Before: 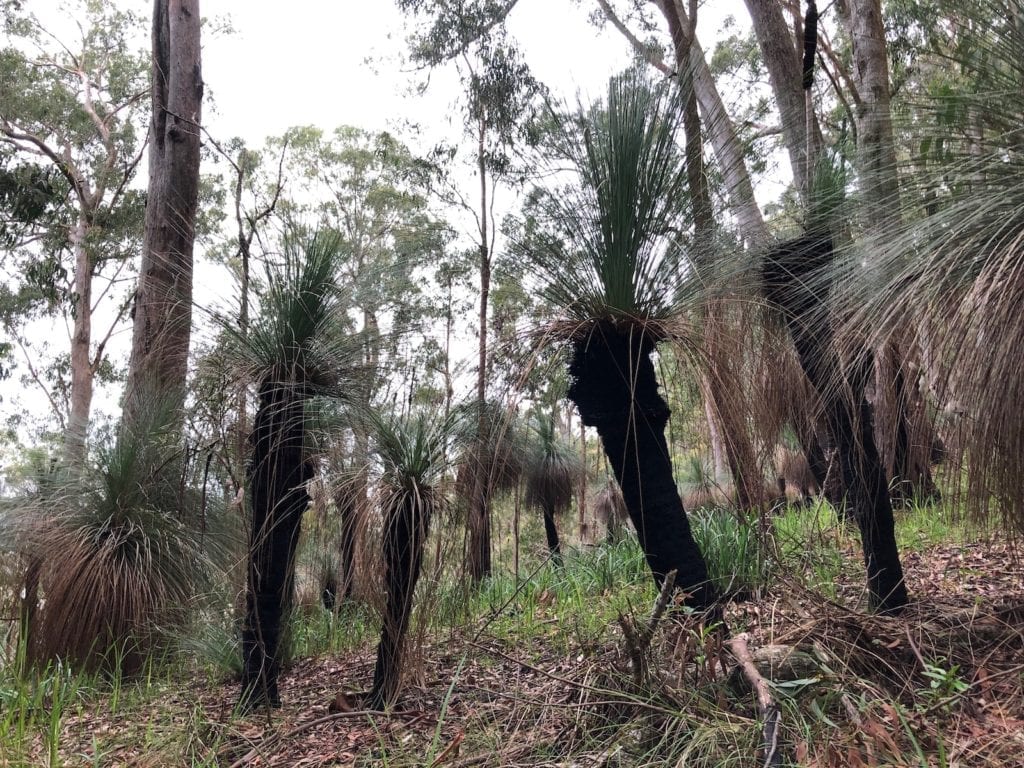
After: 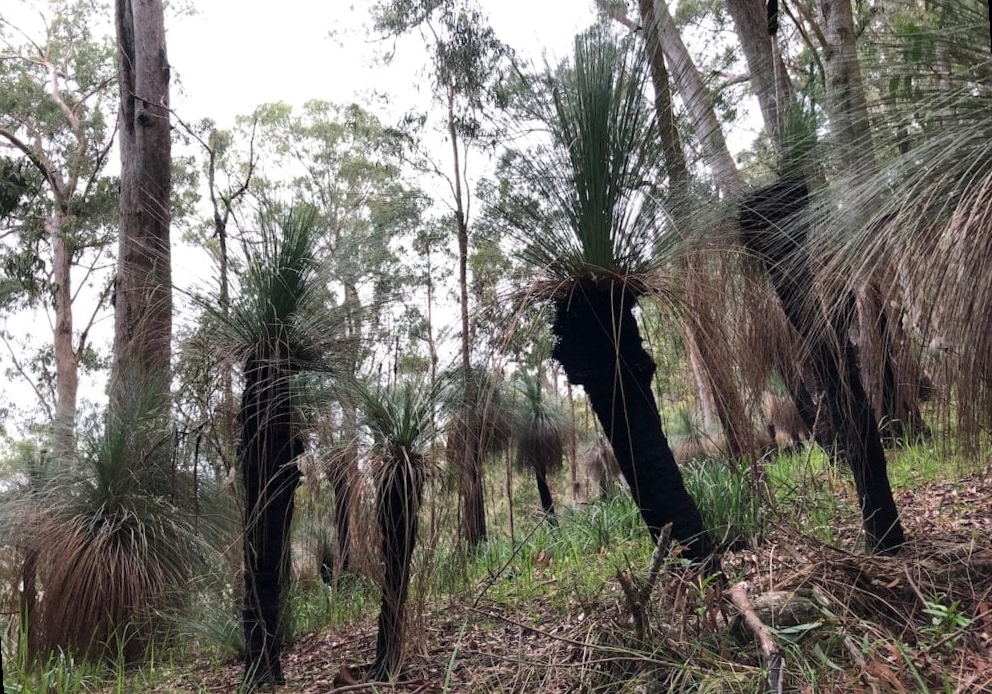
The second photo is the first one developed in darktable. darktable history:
rotate and perspective: rotation -3.52°, crop left 0.036, crop right 0.964, crop top 0.081, crop bottom 0.919
shadows and highlights: radius 93.07, shadows -14.46, white point adjustment 0.23, highlights 31.48, compress 48.23%, highlights color adjustment 52.79%, soften with gaussian
exposure: compensate highlight preservation false
